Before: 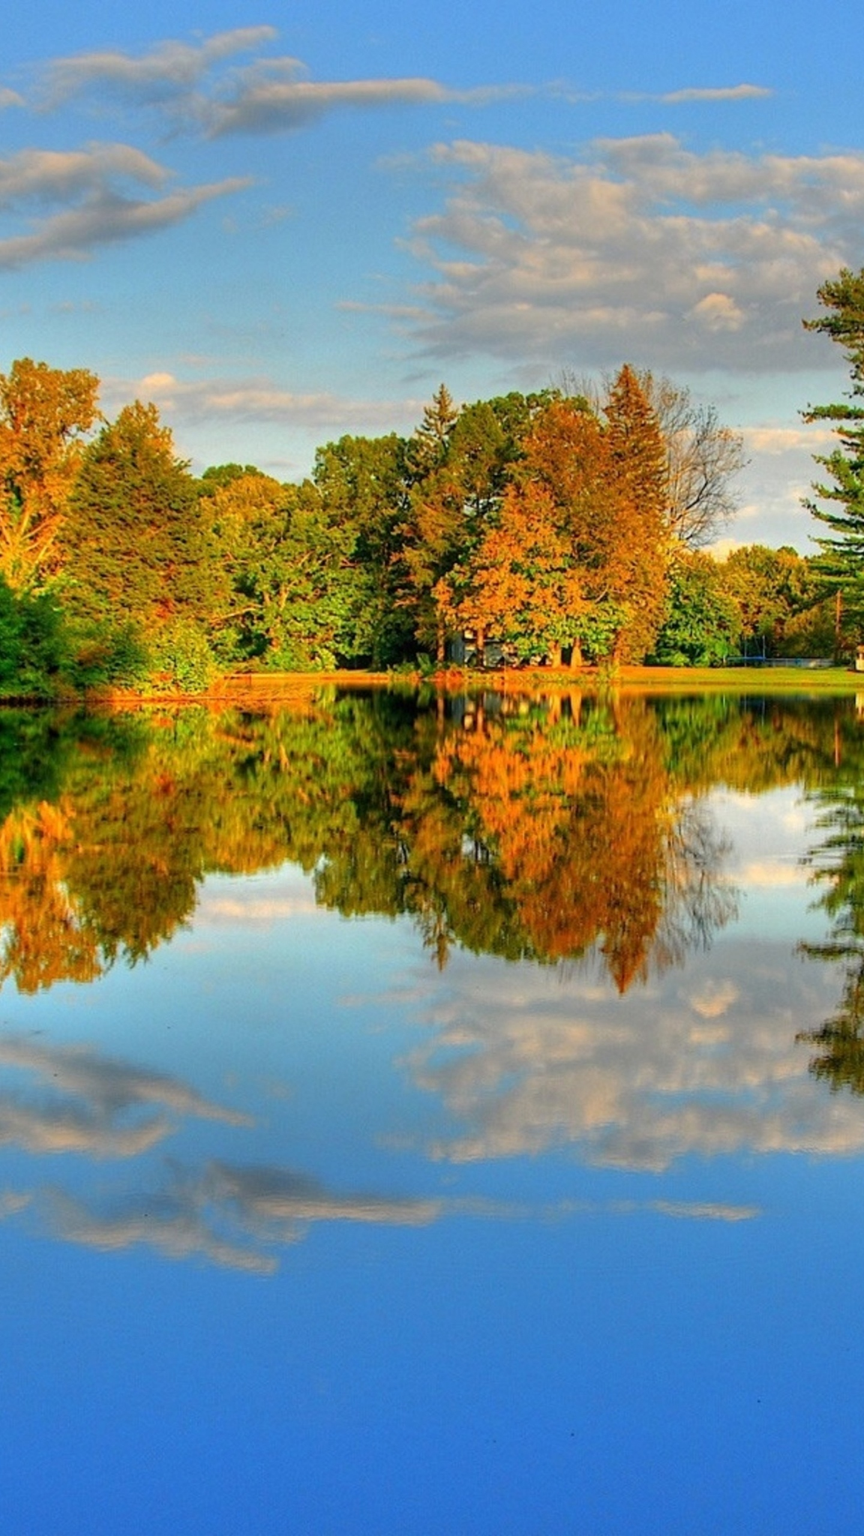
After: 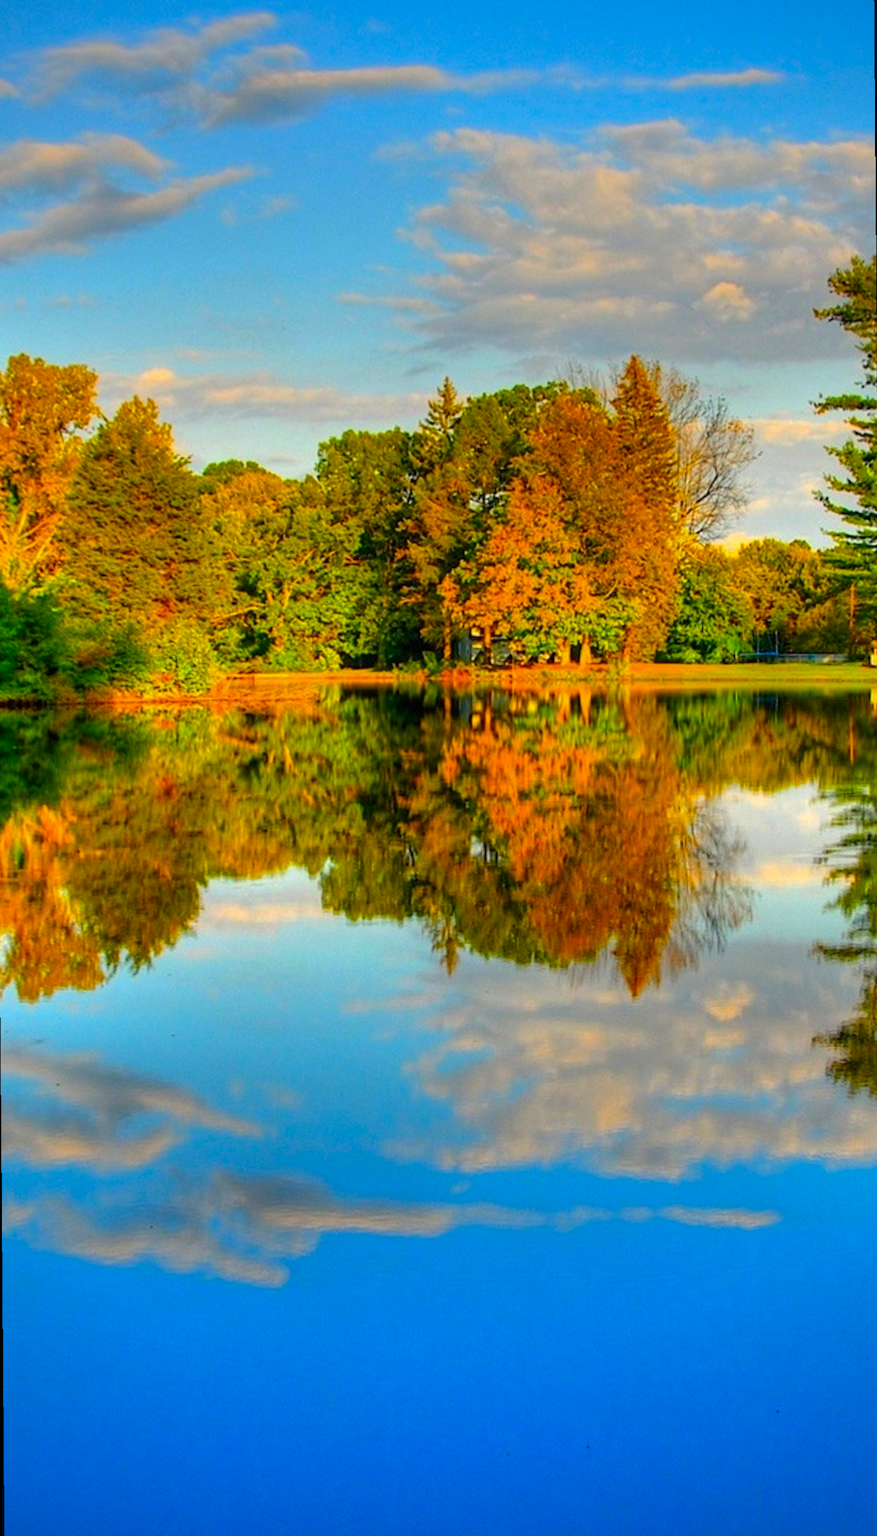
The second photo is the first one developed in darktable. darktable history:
vignetting: fall-off start 97.23%, saturation -0.024, center (-0.033, -0.042), width/height ratio 1.179, unbound false
rotate and perspective: rotation -0.45°, automatic cropping original format, crop left 0.008, crop right 0.992, crop top 0.012, crop bottom 0.988
color balance rgb: linear chroma grading › global chroma 15%, perceptual saturation grading › global saturation 30%
